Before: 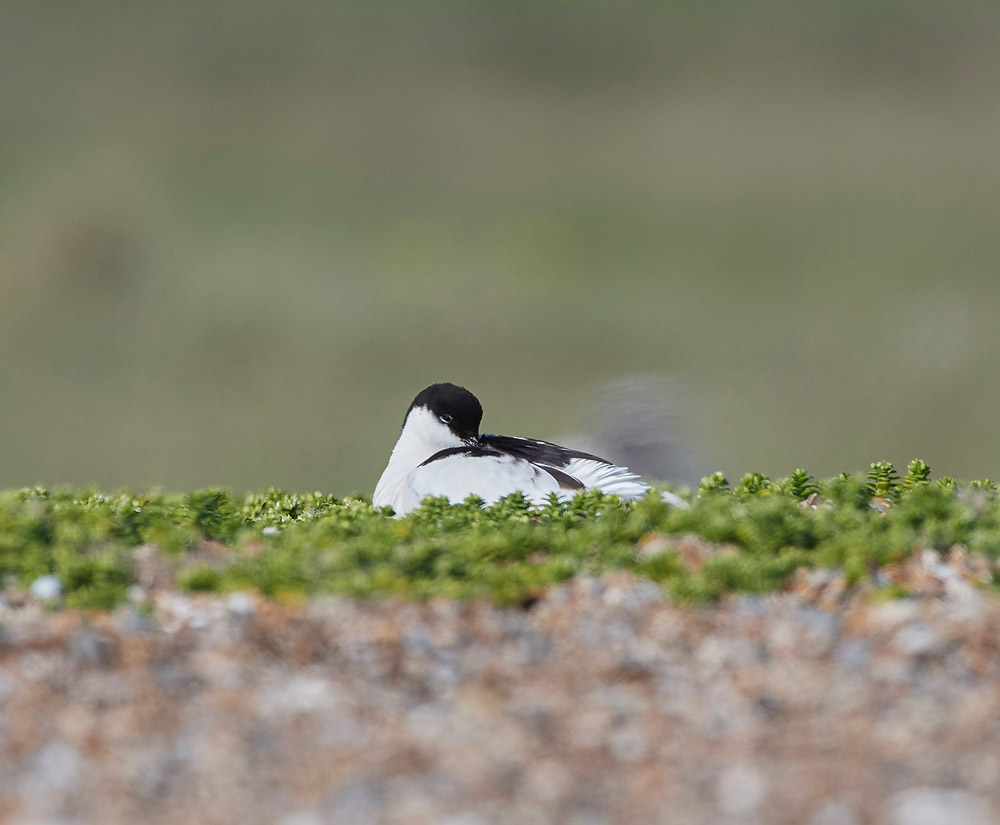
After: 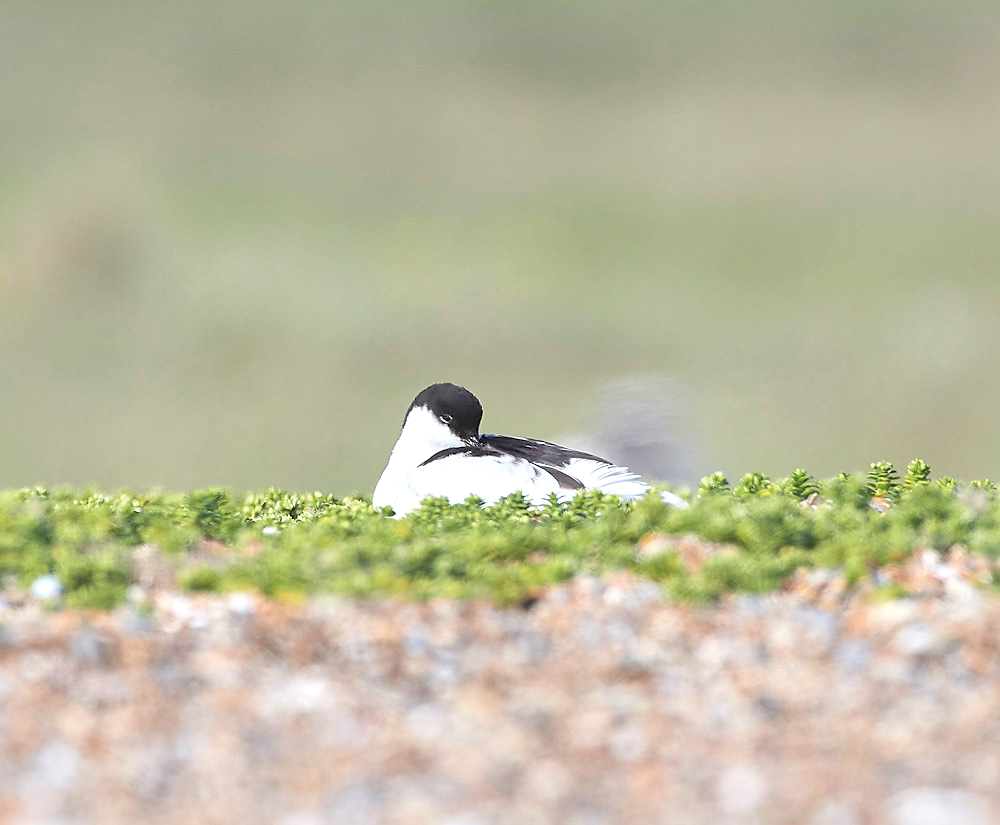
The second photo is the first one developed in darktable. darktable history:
exposure: exposure 0.56 EV, compensate exposure bias true, compensate highlight preservation false
local contrast: mode bilateral grid, contrast 24, coarseness 49, detail 123%, midtone range 0.2
sharpen: radius 1.433, amount 0.4, threshold 1.66
contrast brightness saturation: brightness 0.289
